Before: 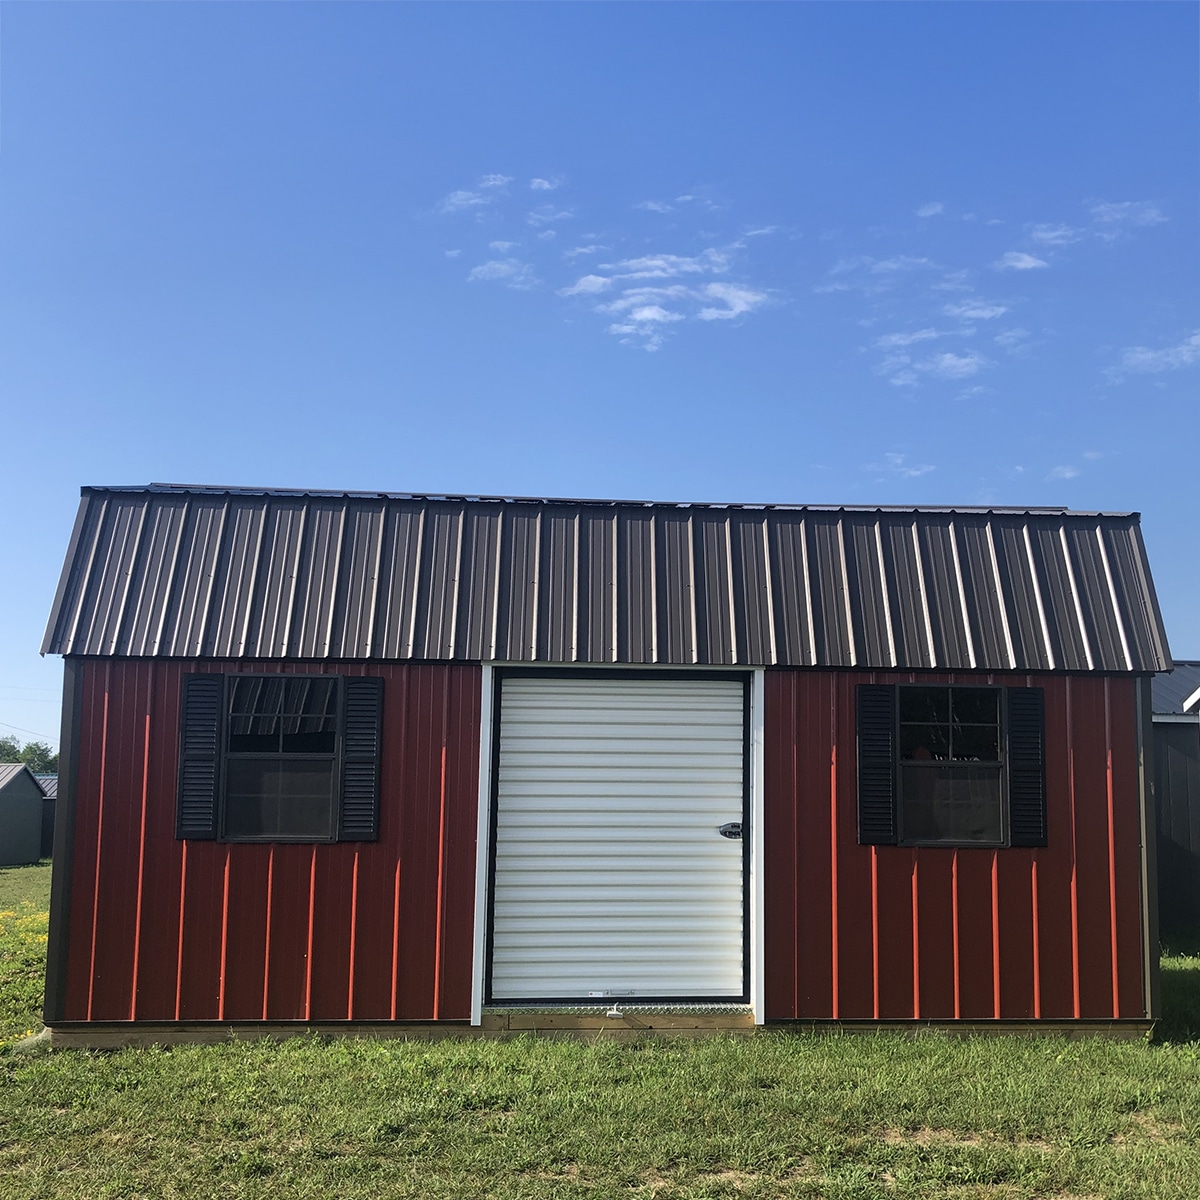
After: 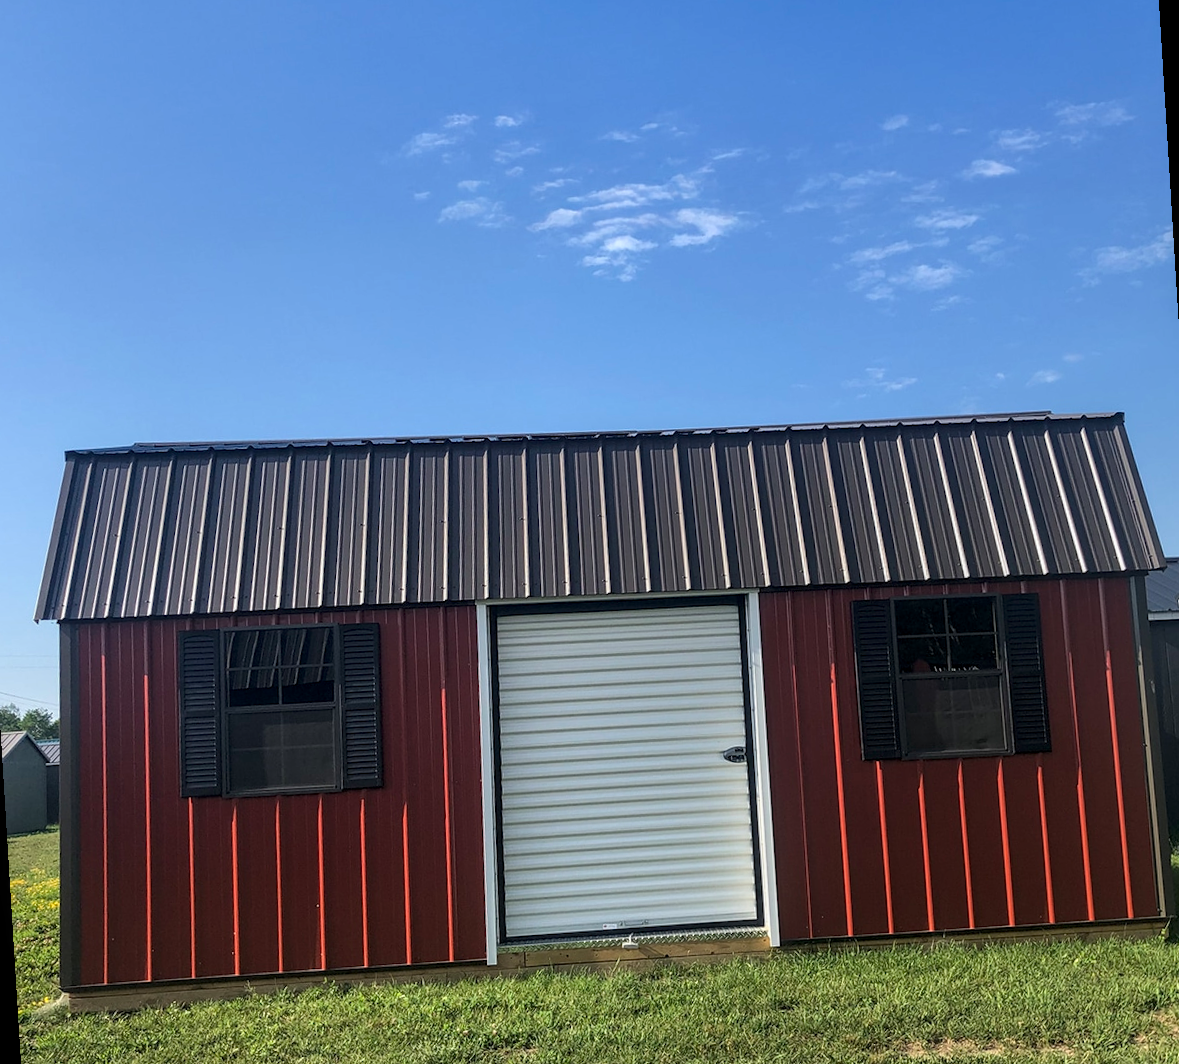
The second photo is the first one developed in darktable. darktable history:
rotate and perspective: rotation -3.52°, crop left 0.036, crop right 0.964, crop top 0.081, crop bottom 0.919
local contrast: detail 130%
